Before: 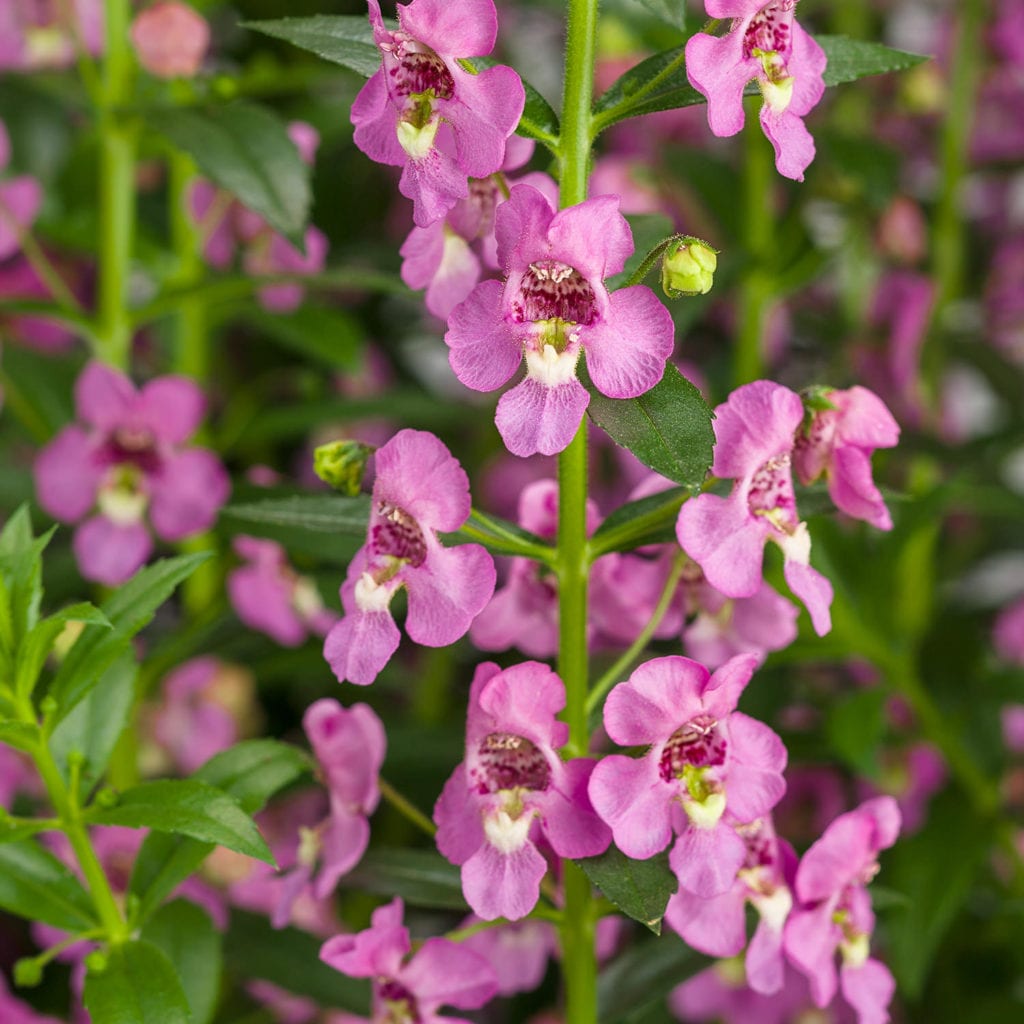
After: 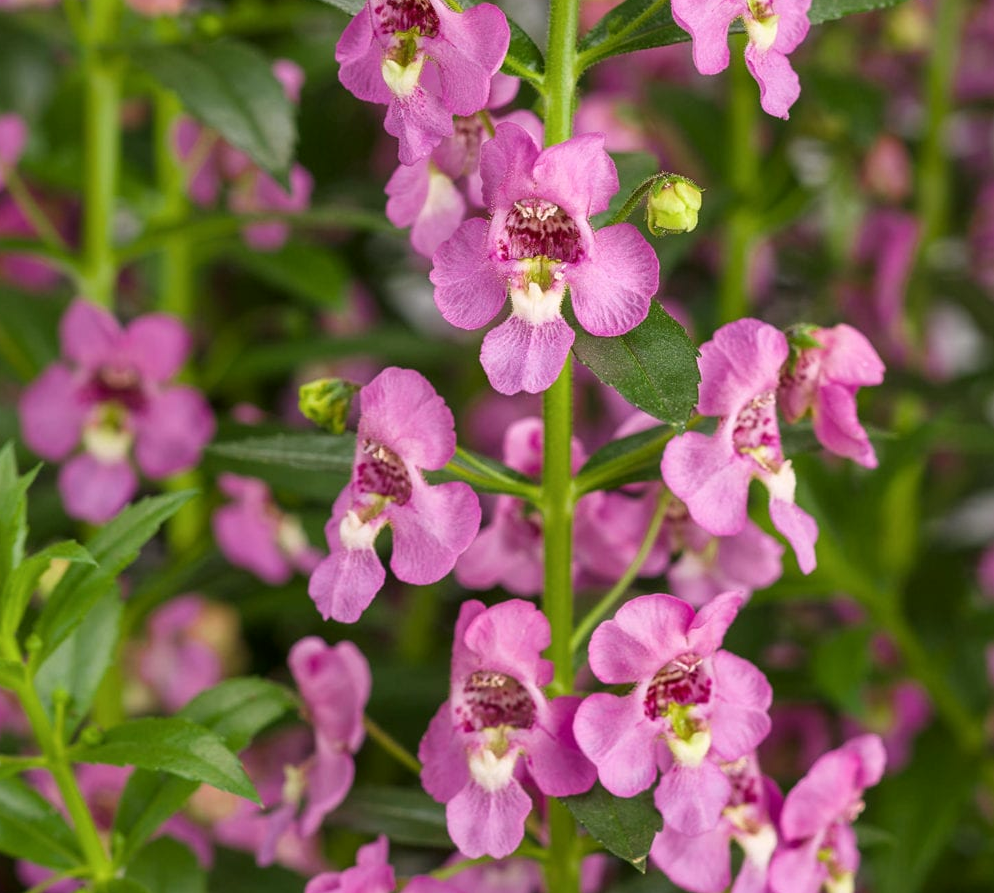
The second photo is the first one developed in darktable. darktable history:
crop: left 1.507%, top 6.147%, right 1.379%, bottom 6.637%
color correction: highlights a* 3.12, highlights b* -1.55, shadows a* -0.101, shadows b* 2.52, saturation 0.98
exposure: compensate highlight preservation false
